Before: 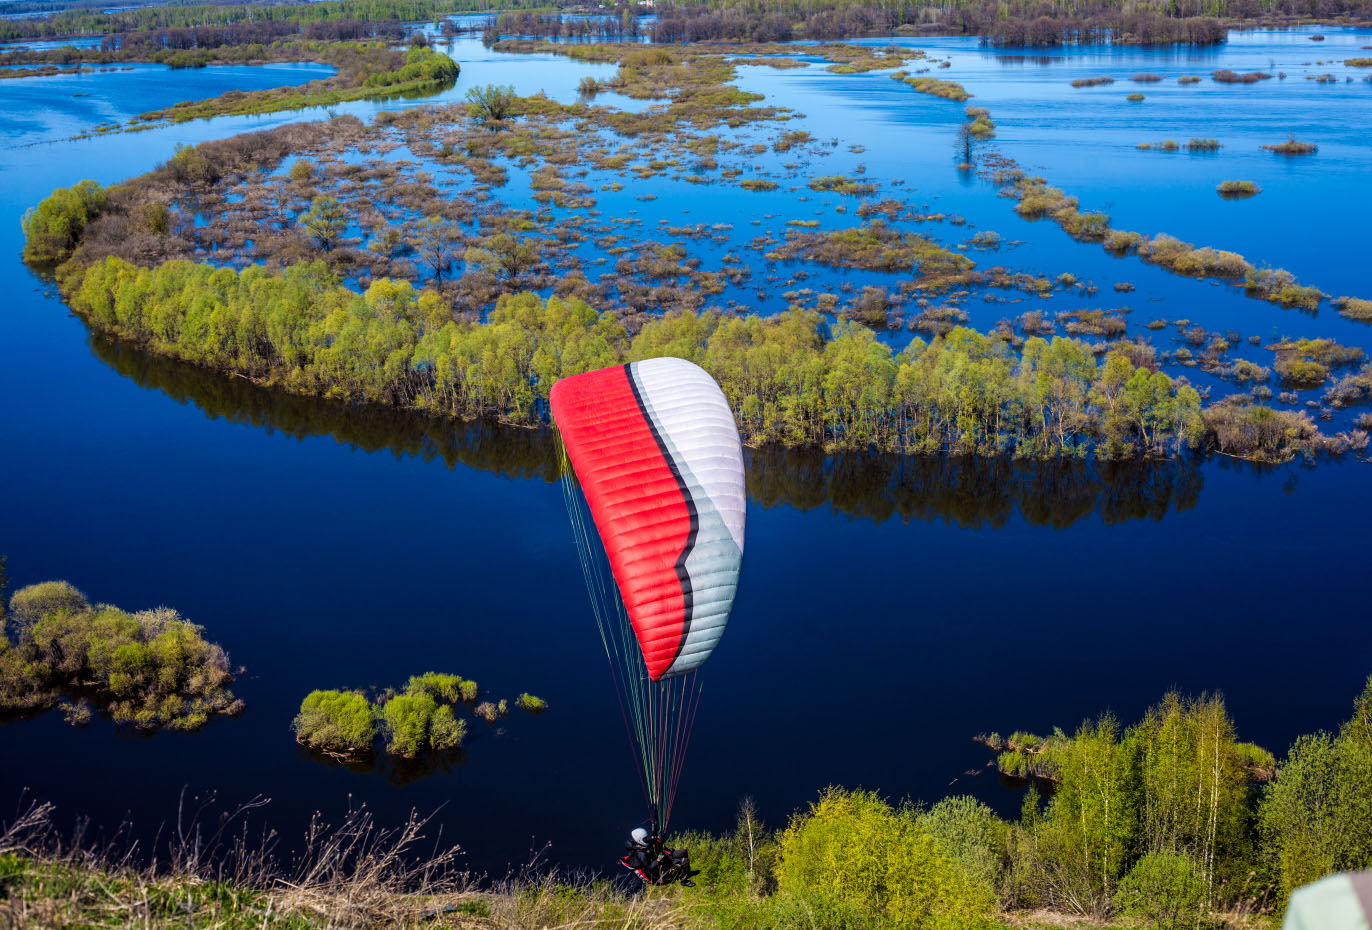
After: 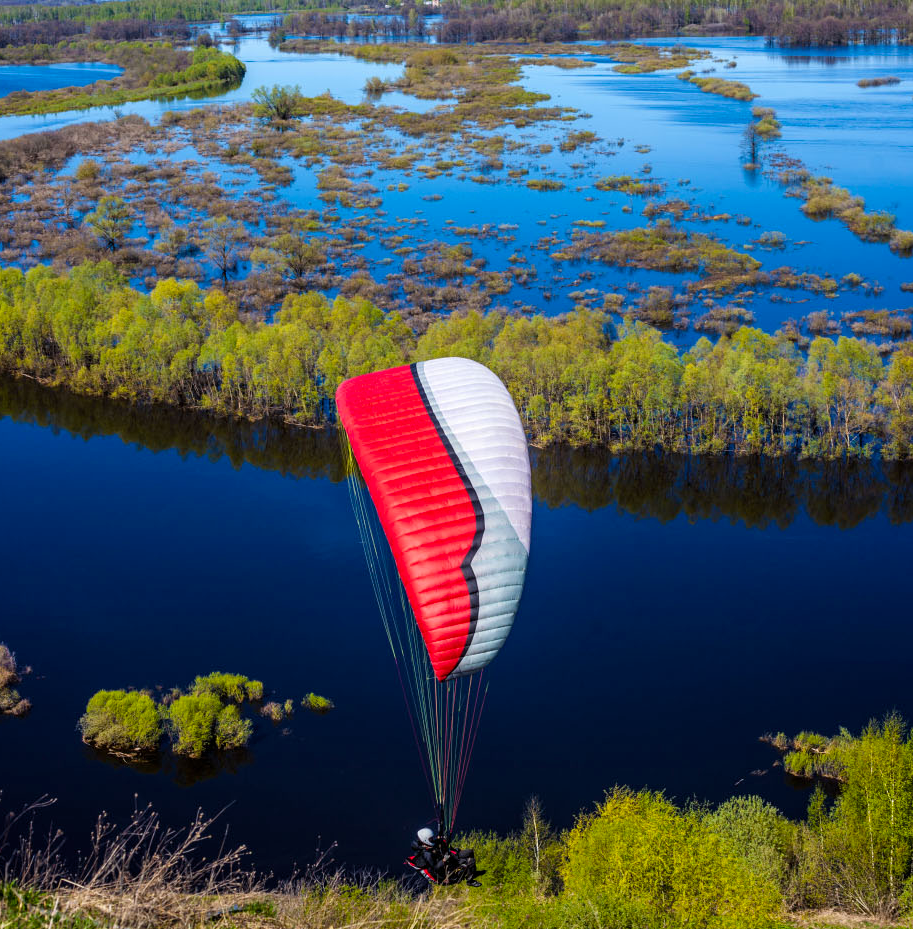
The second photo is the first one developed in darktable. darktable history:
color balance rgb: linear chroma grading › global chroma -15.745%, perceptual saturation grading › global saturation 30.355%
crop and rotate: left 15.605%, right 17.784%
